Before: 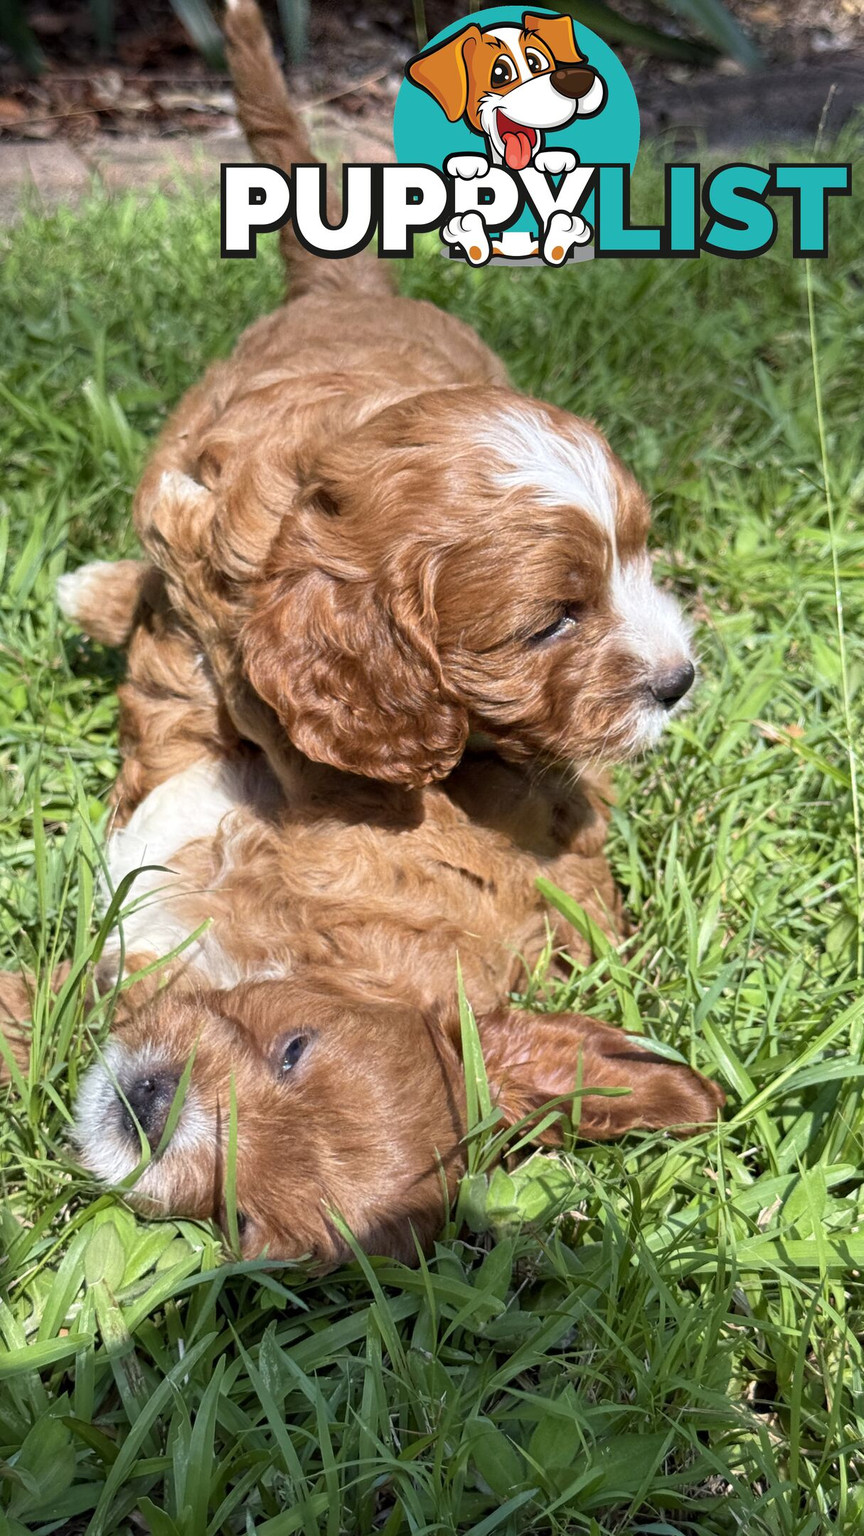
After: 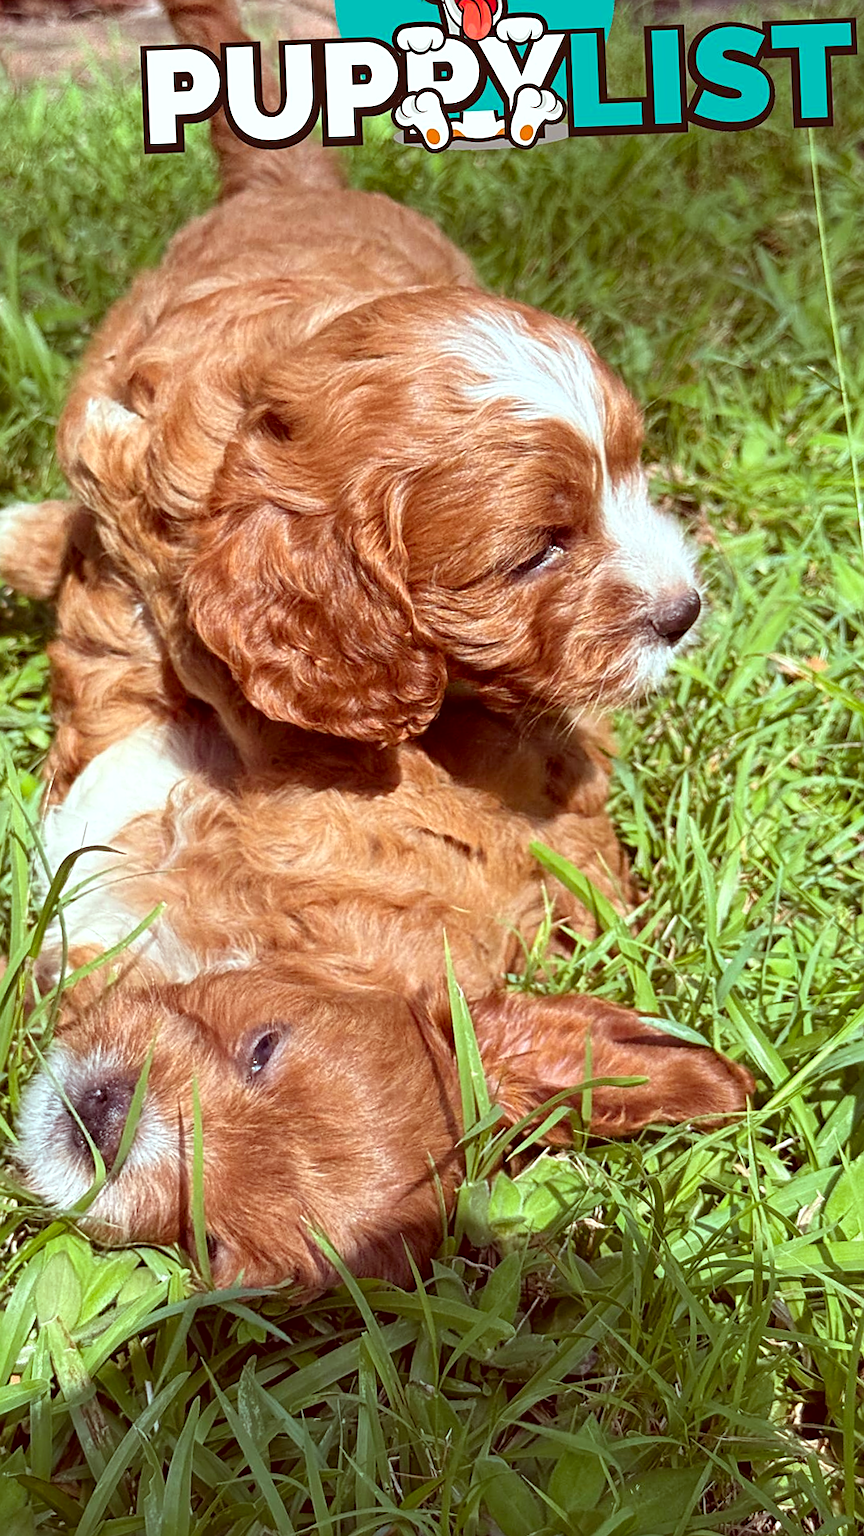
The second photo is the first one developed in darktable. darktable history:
exposure: exposure 0.127 EV, compensate highlight preservation false
color correction: highlights a* -7.09, highlights b* -0.2, shadows a* 20.79, shadows b* 11.1
crop and rotate: angle 2.28°, left 5.604%, top 5.698%
sharpen: on, module defaults
